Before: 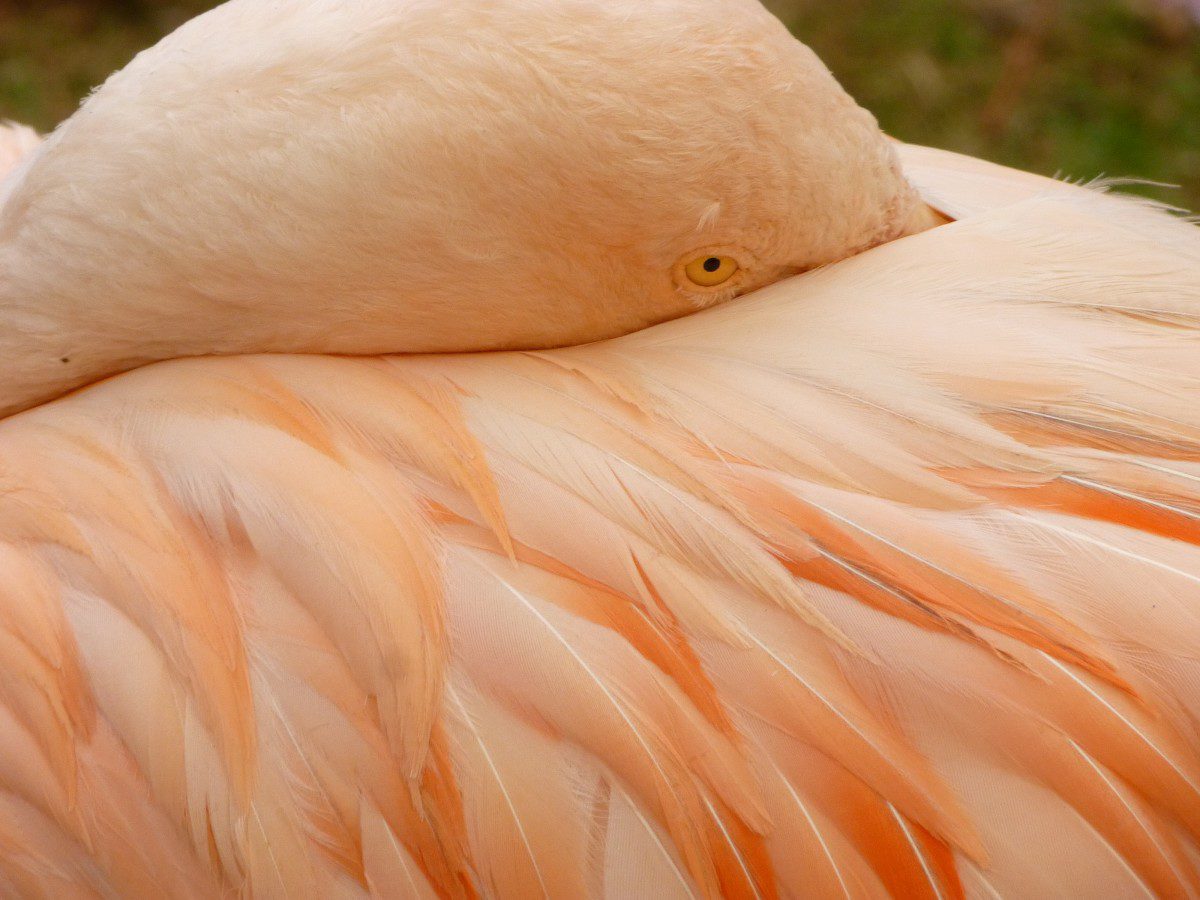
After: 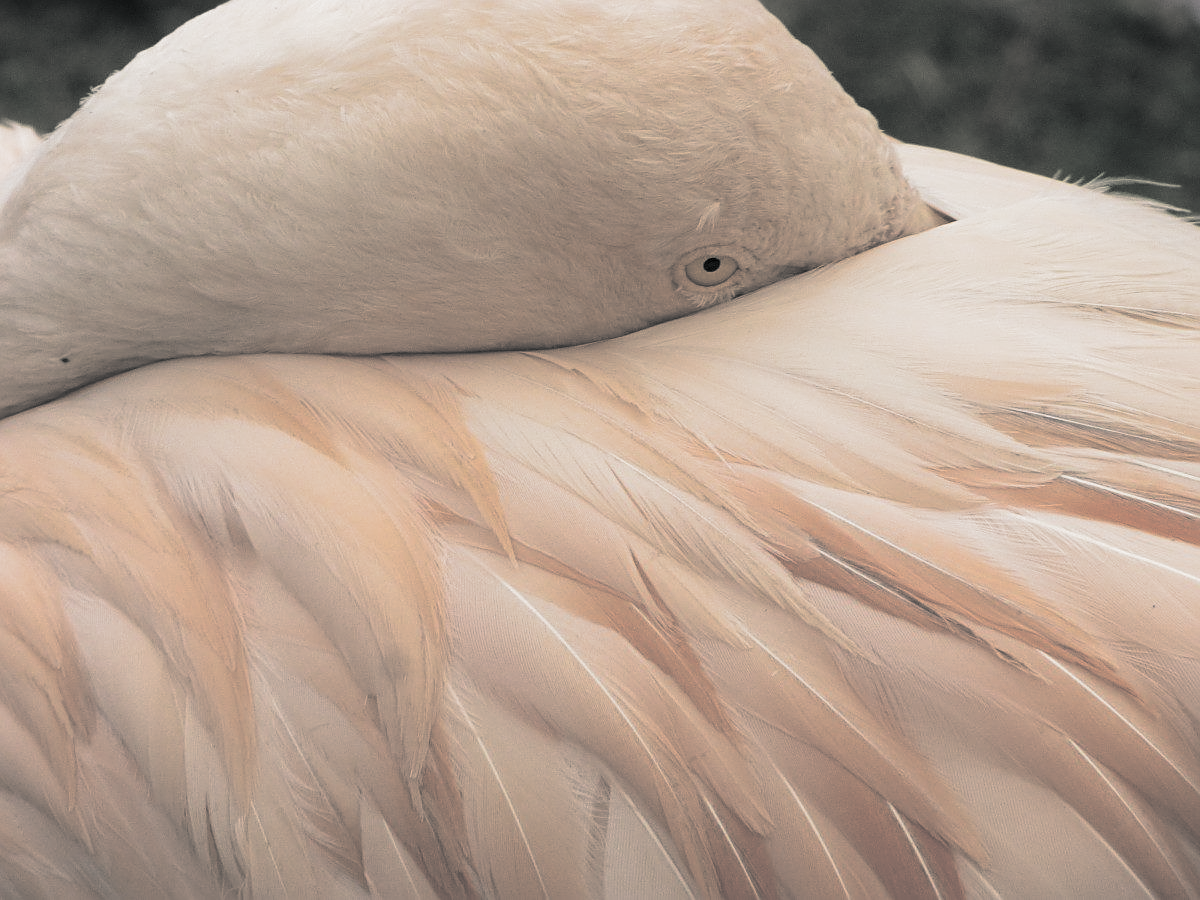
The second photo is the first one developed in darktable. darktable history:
sharpen: on, module defaults
contrast brightness saturation: contrast 0.1, saturation -0.36
split-toning: shadows › hue 190.8°, shadows › saturation 0.05, highlights › hue 54°, highlights › saturation 0.05, compress 0%
